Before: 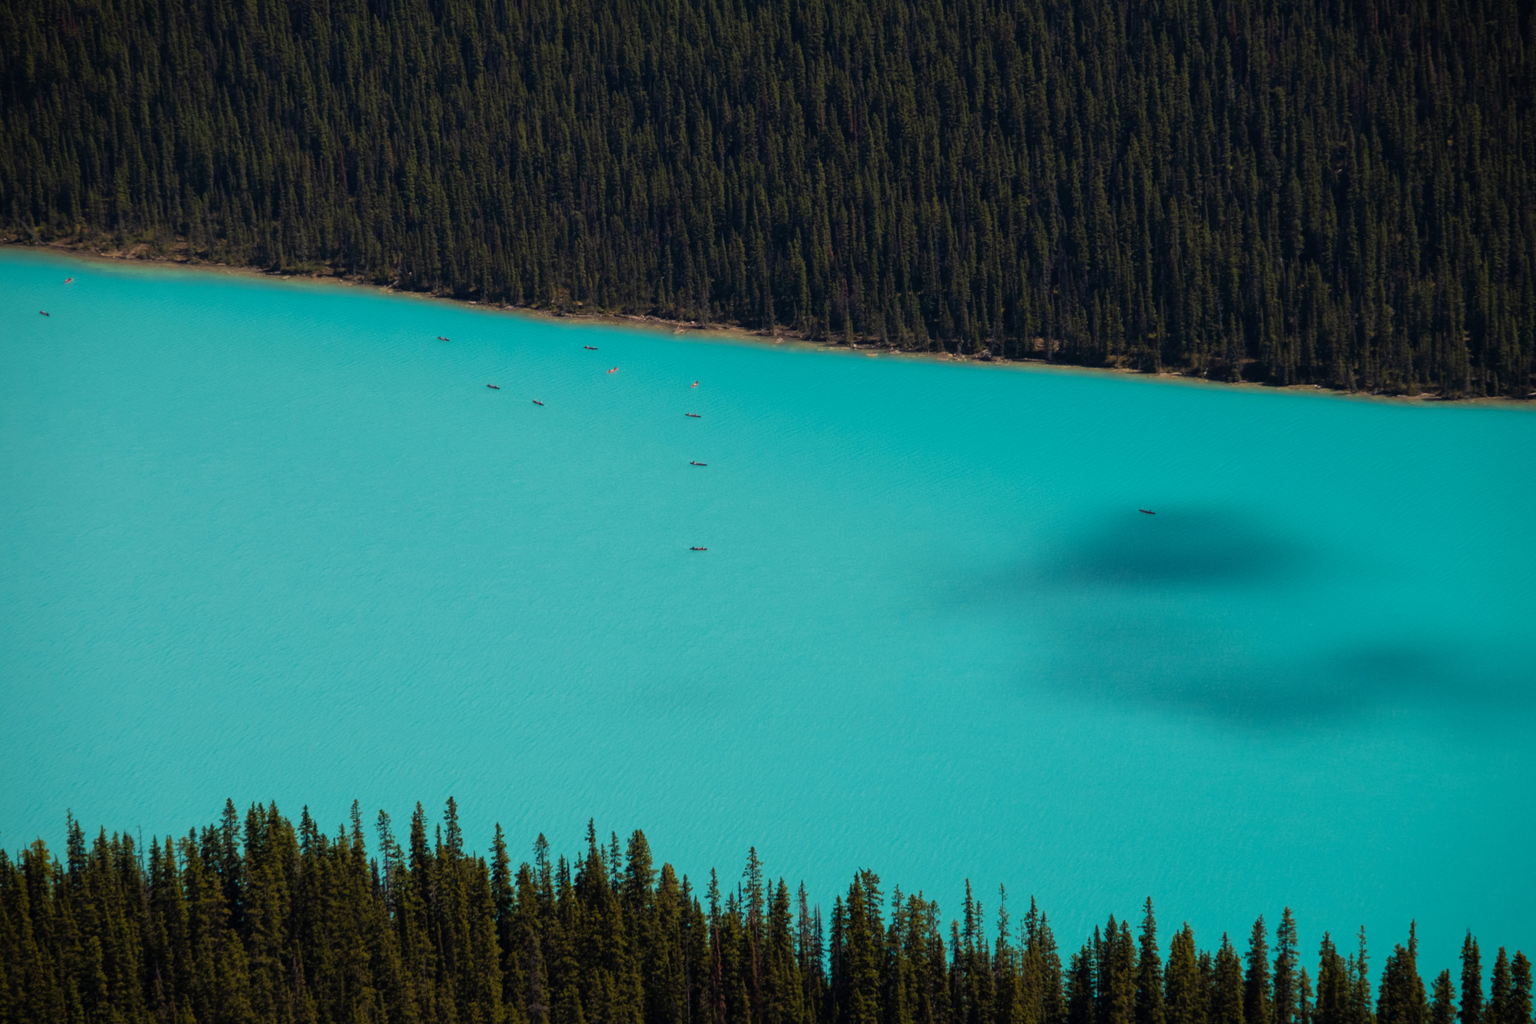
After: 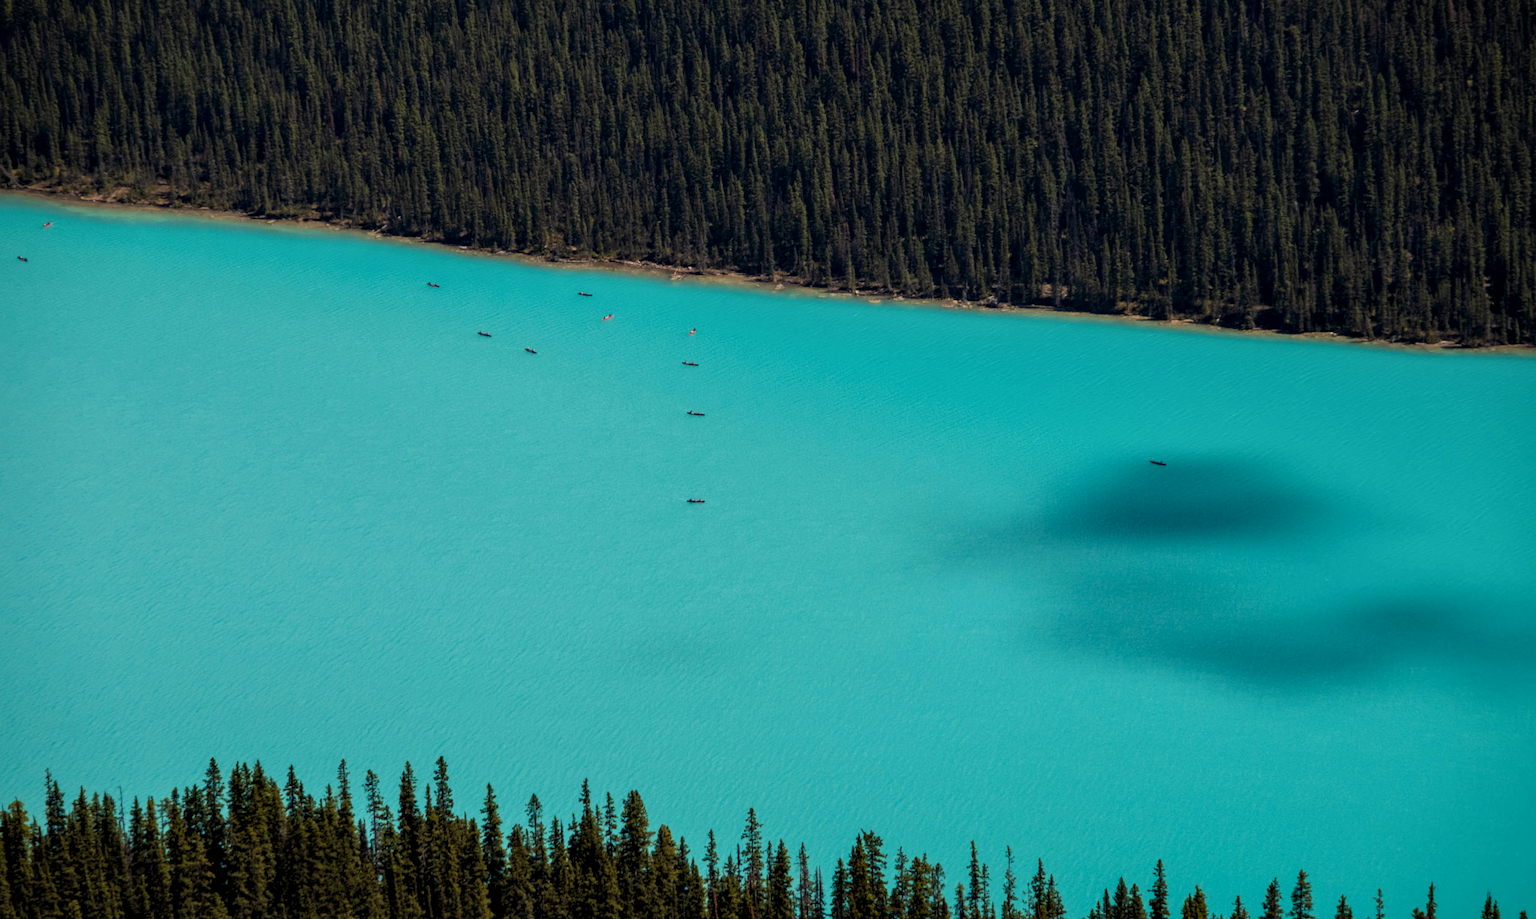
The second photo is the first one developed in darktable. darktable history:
crop: left 1.507%, top 6.147%, right 1.379%, bottom 6.637%
local contrast: detail 142%
